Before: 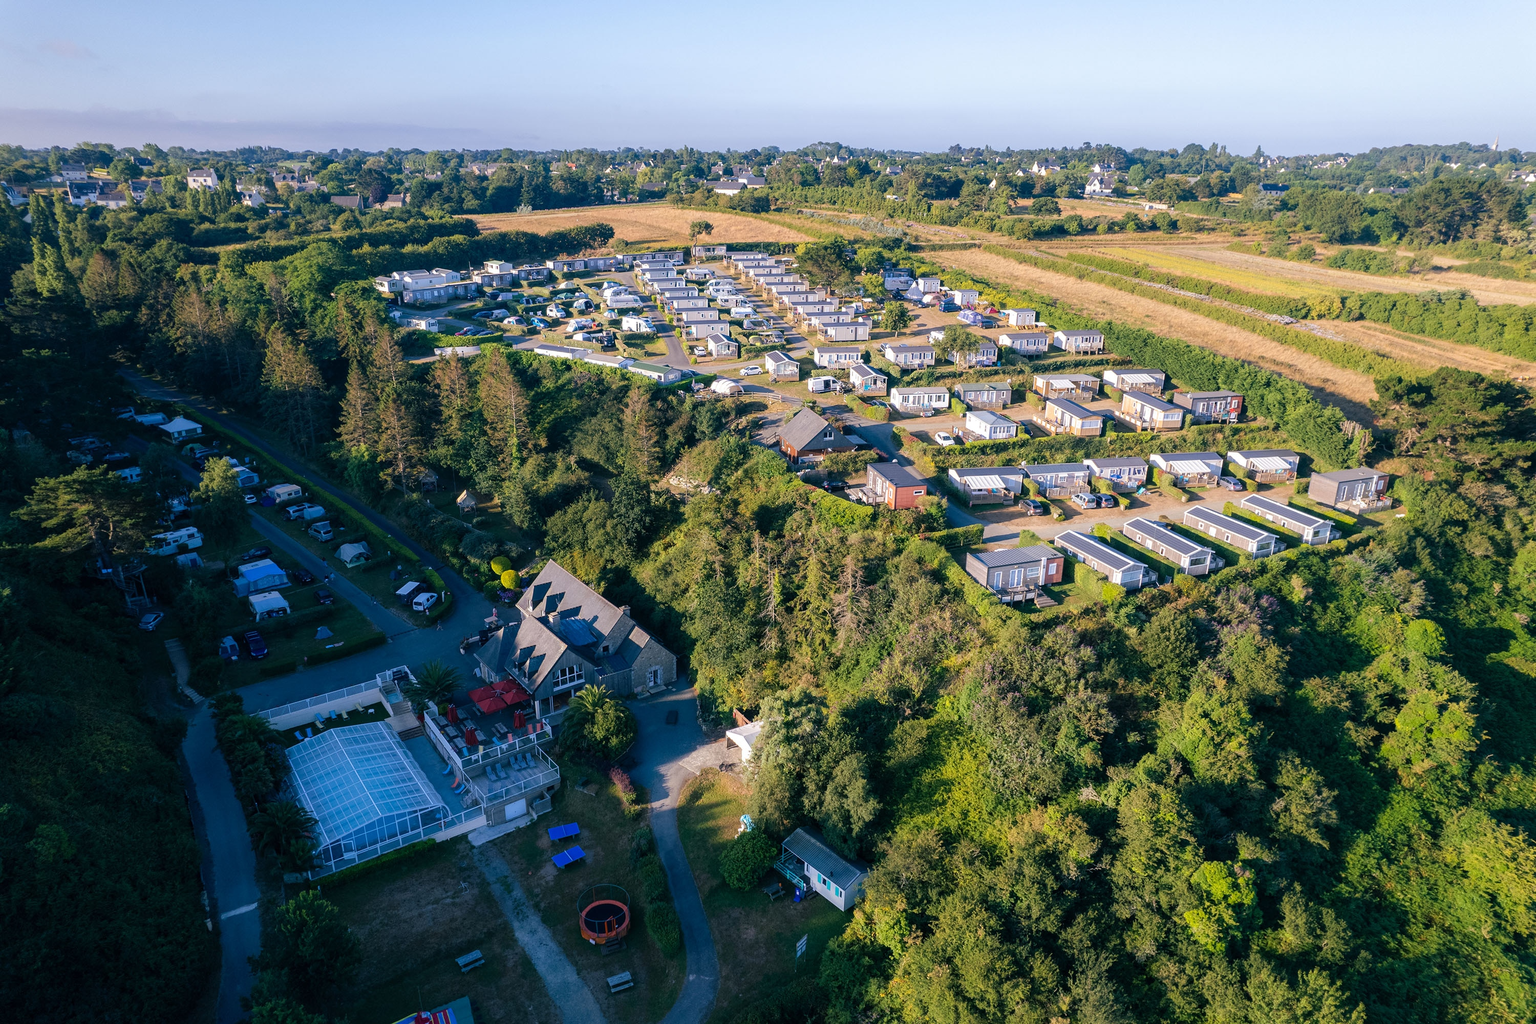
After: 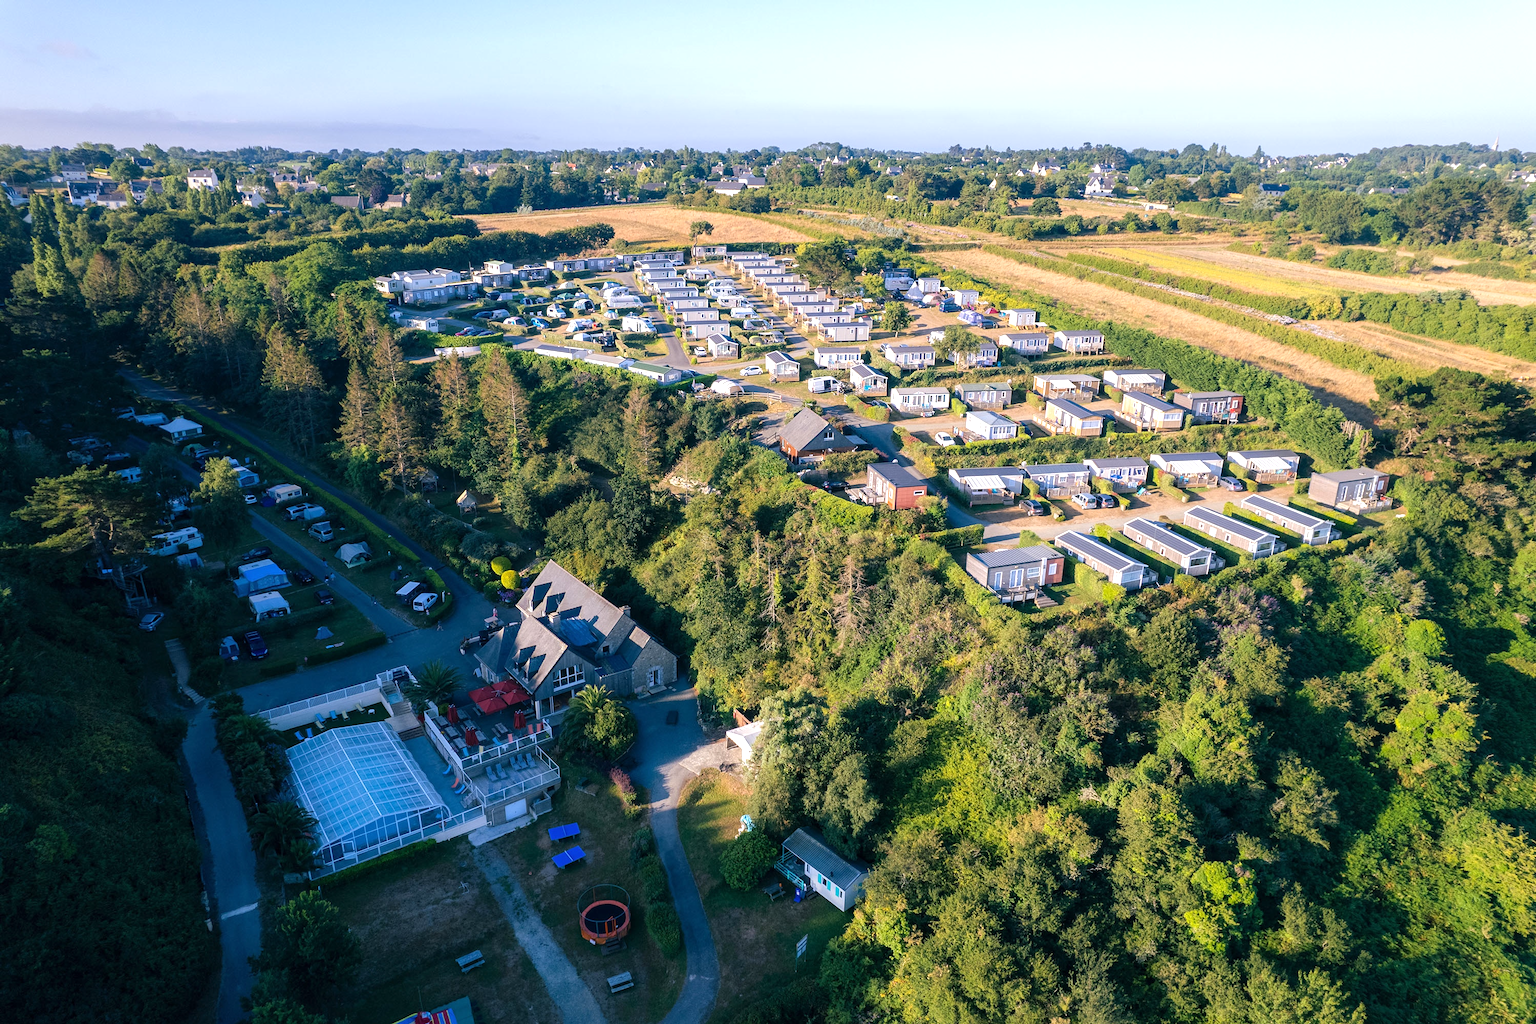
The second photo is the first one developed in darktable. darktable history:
local contrast: mode bilateral grid, contrast 15, coarseness 36, detail 106%, midtone range 0.2
exposure: exposure 0.402 EV, compensate highlight preservation false
